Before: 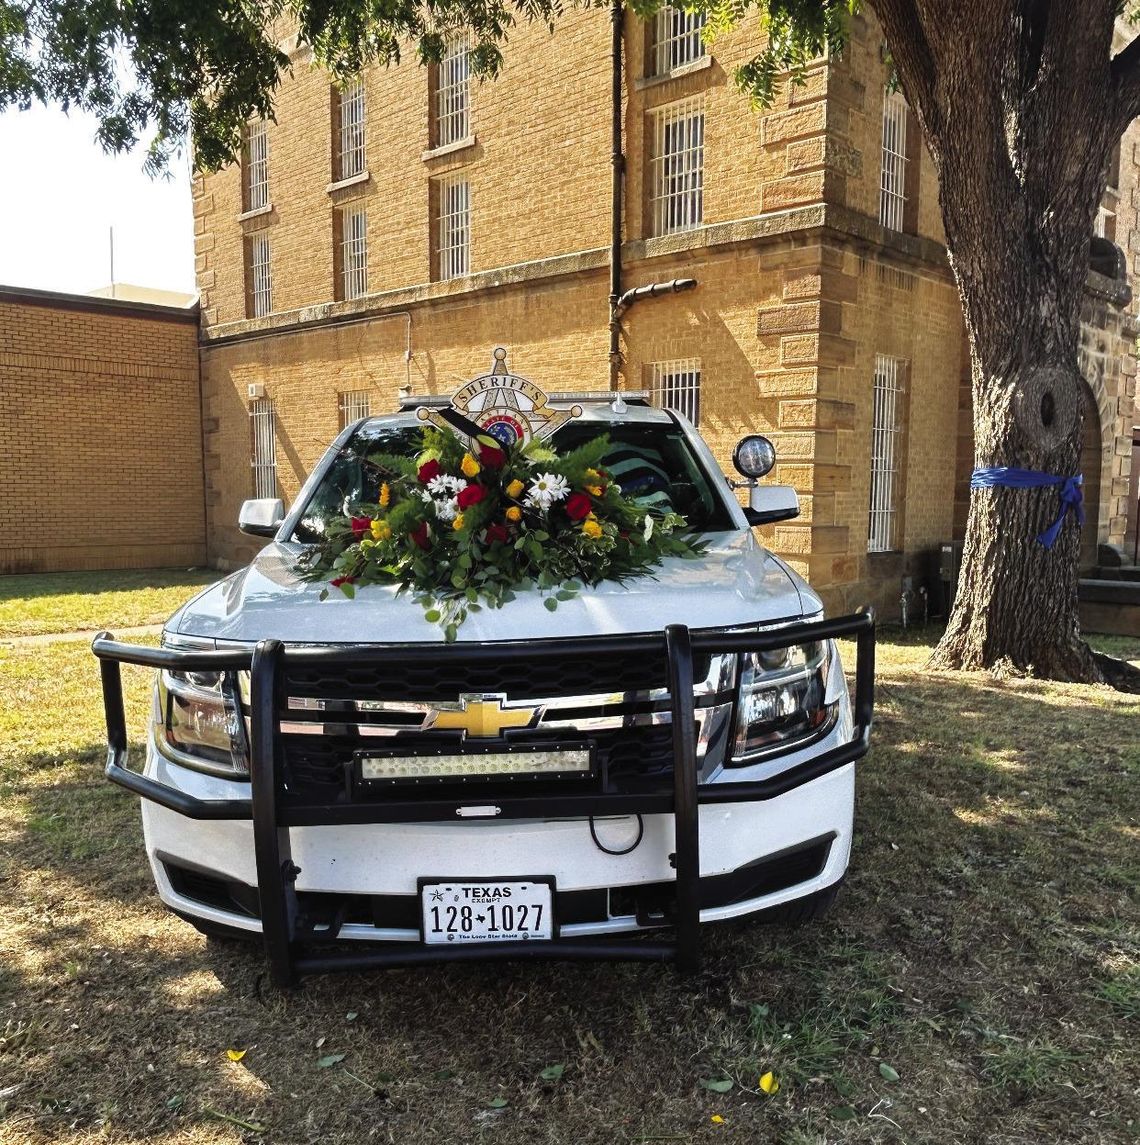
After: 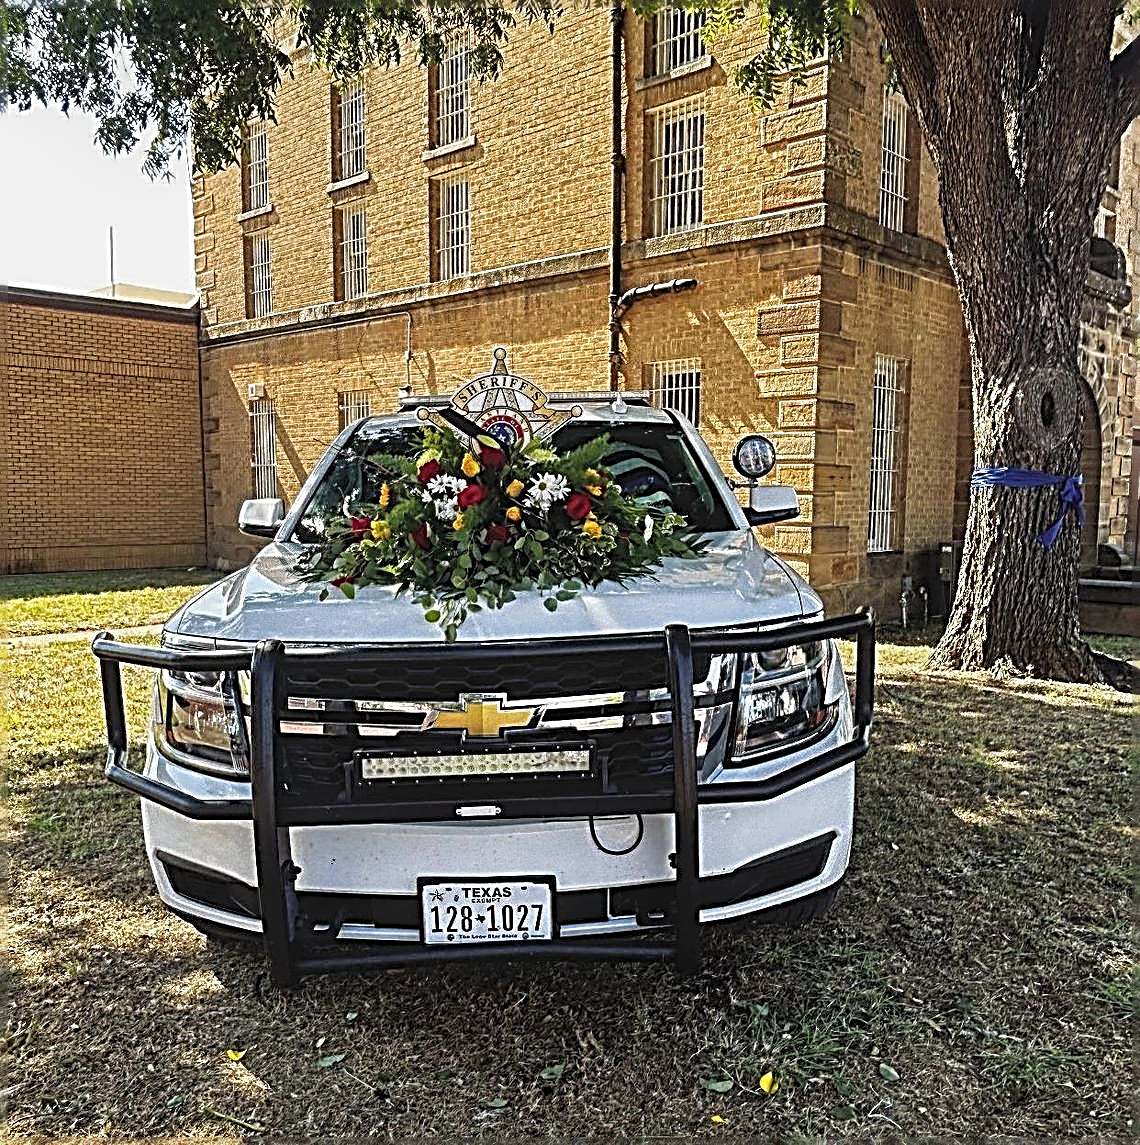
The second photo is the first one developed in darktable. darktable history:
sharpen: radius 3.169, amount 1.715
local contrast: detail 110%
